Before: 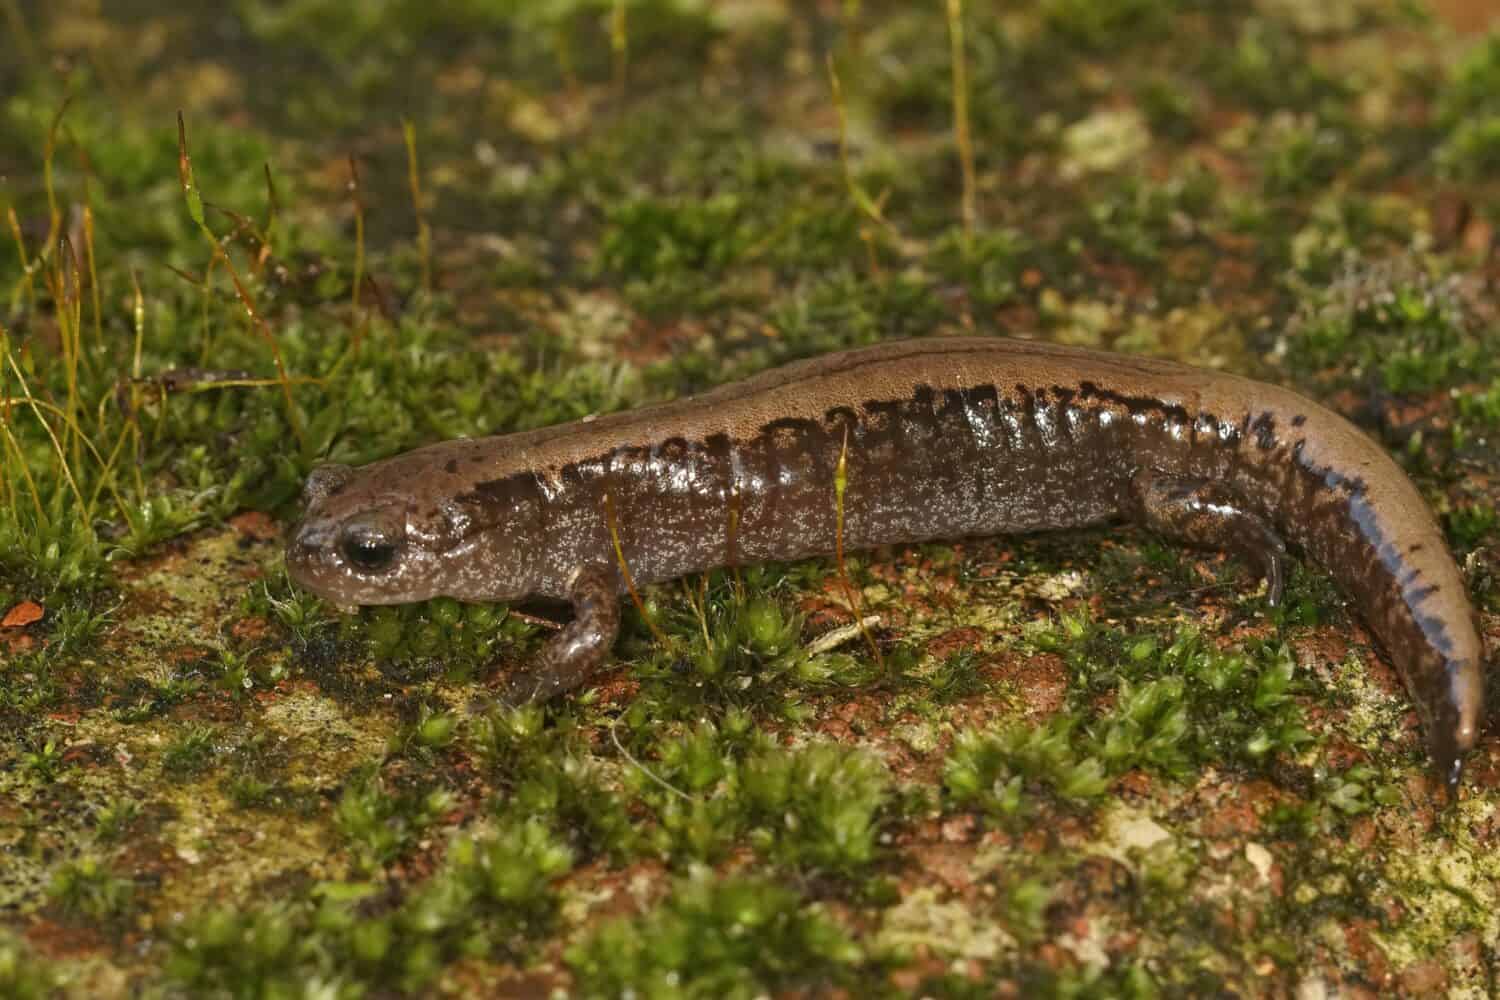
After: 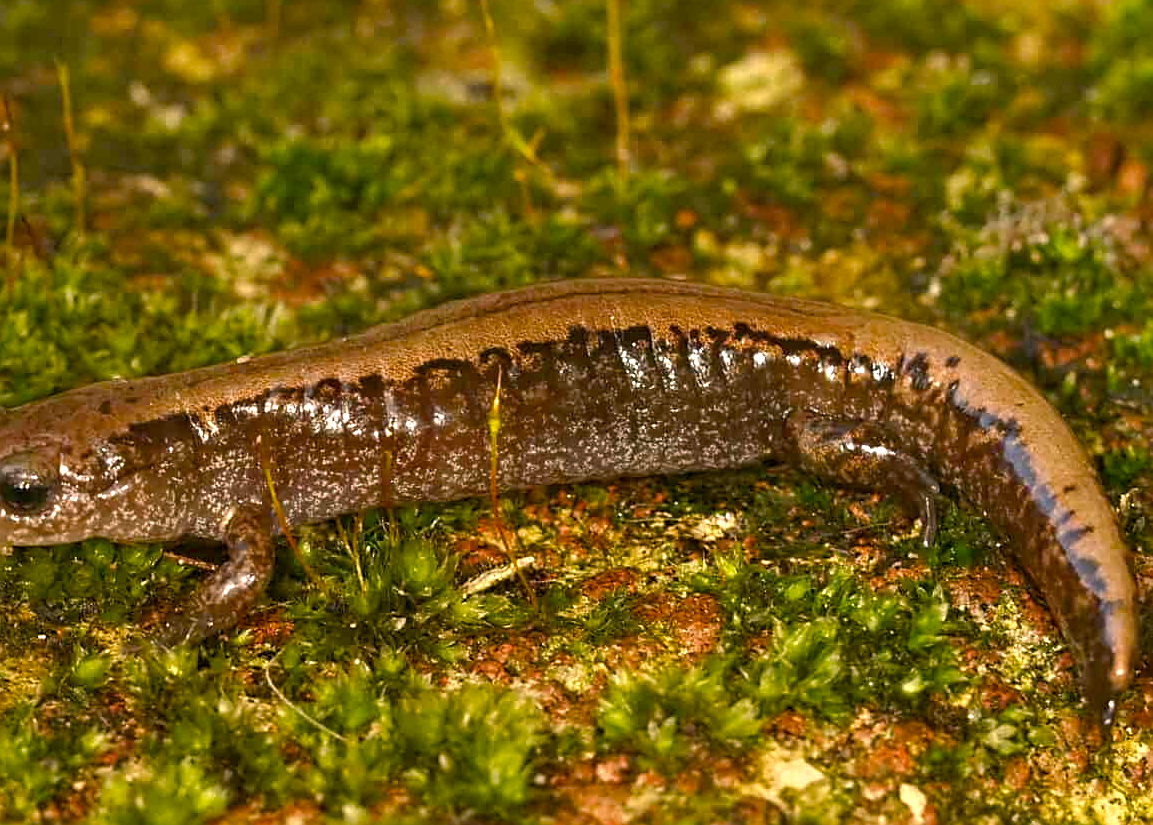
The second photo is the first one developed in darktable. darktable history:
crop: left 23.116%, top 5.907%, bottom 11.562%
sharpen: on, module defaults
contrast brightness saturation: saturation 0.104
color balance rgb: highlights gain › chroma 3.262%, highlights gain › hue 55.86°, global offset › luminance -0.295%, global offset › hue 258.27°, perceptual saturation grading › global saturation 20%, perceptual saturation grading › highlights -25.793%, perceptual saturation grading › shadows 25.49%, perceptual brilliance grading › global brilliance 18.38%
